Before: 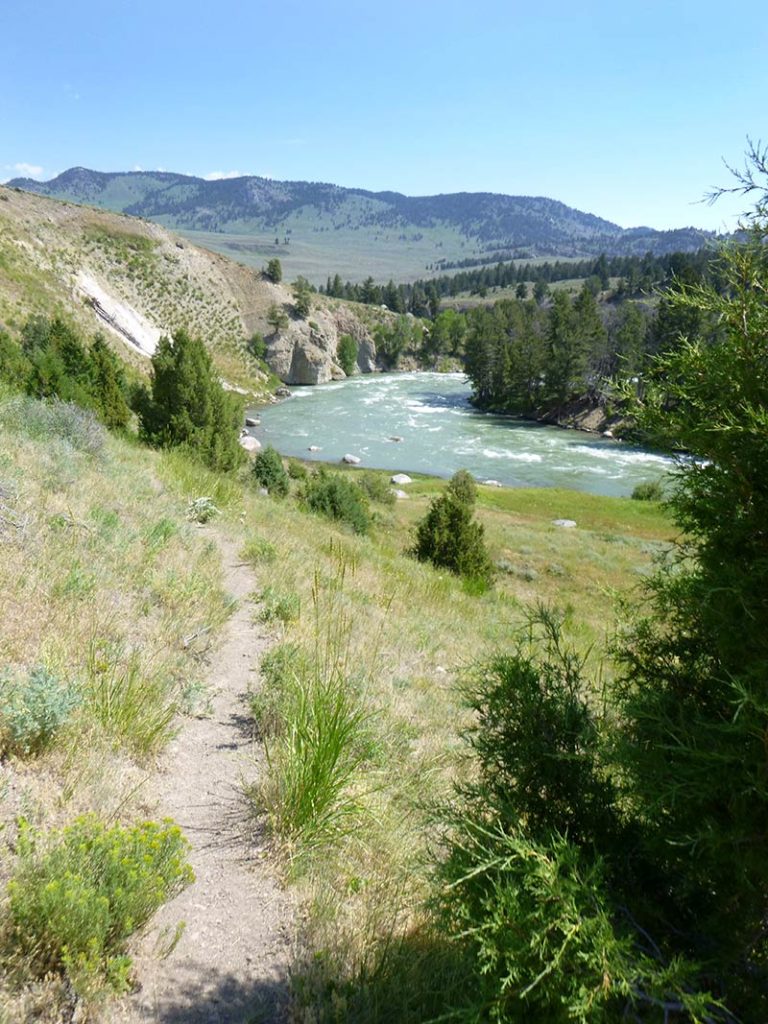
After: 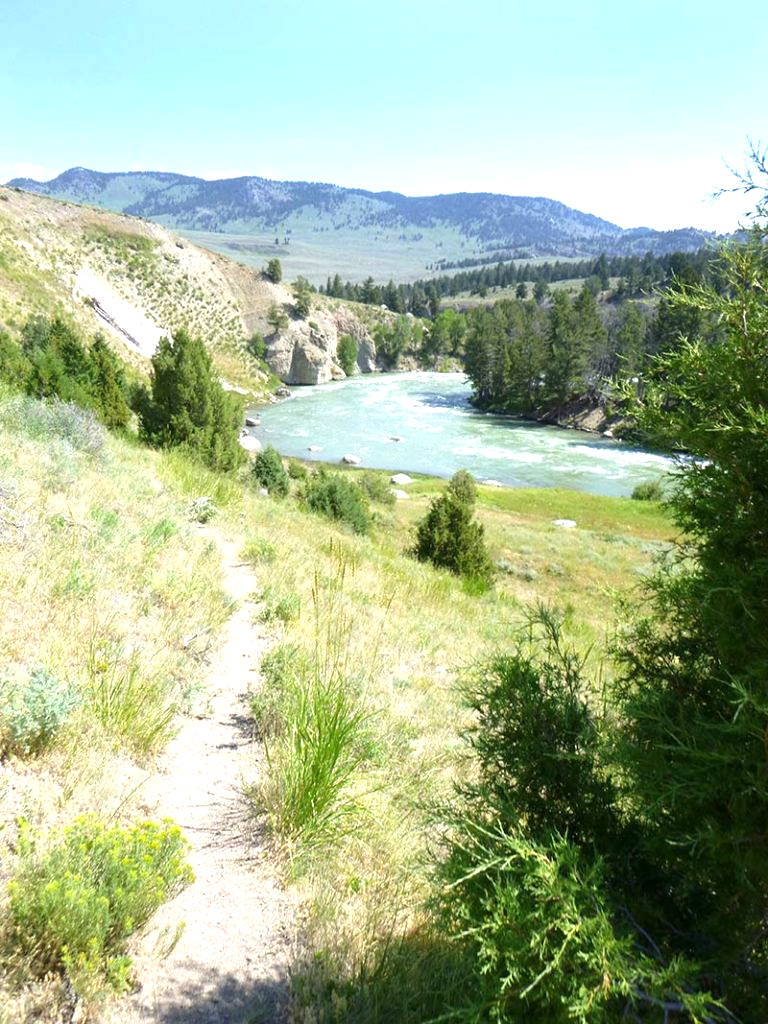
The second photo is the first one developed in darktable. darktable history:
exposure: exposure 0.781 EV, compensate highlight preservation false
